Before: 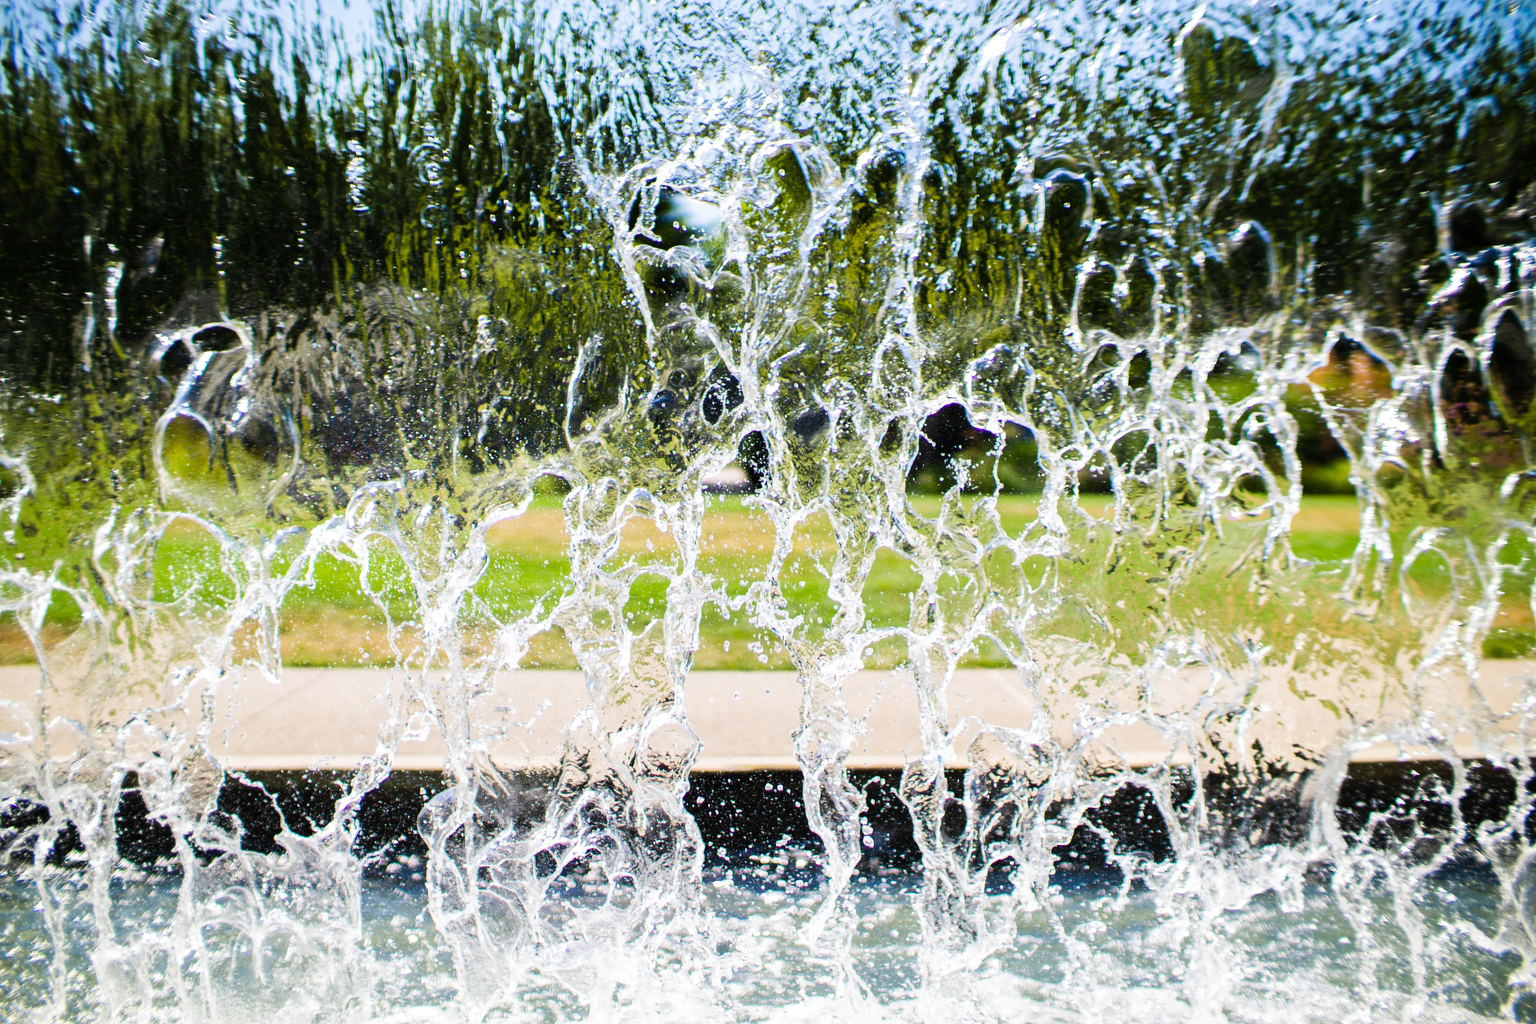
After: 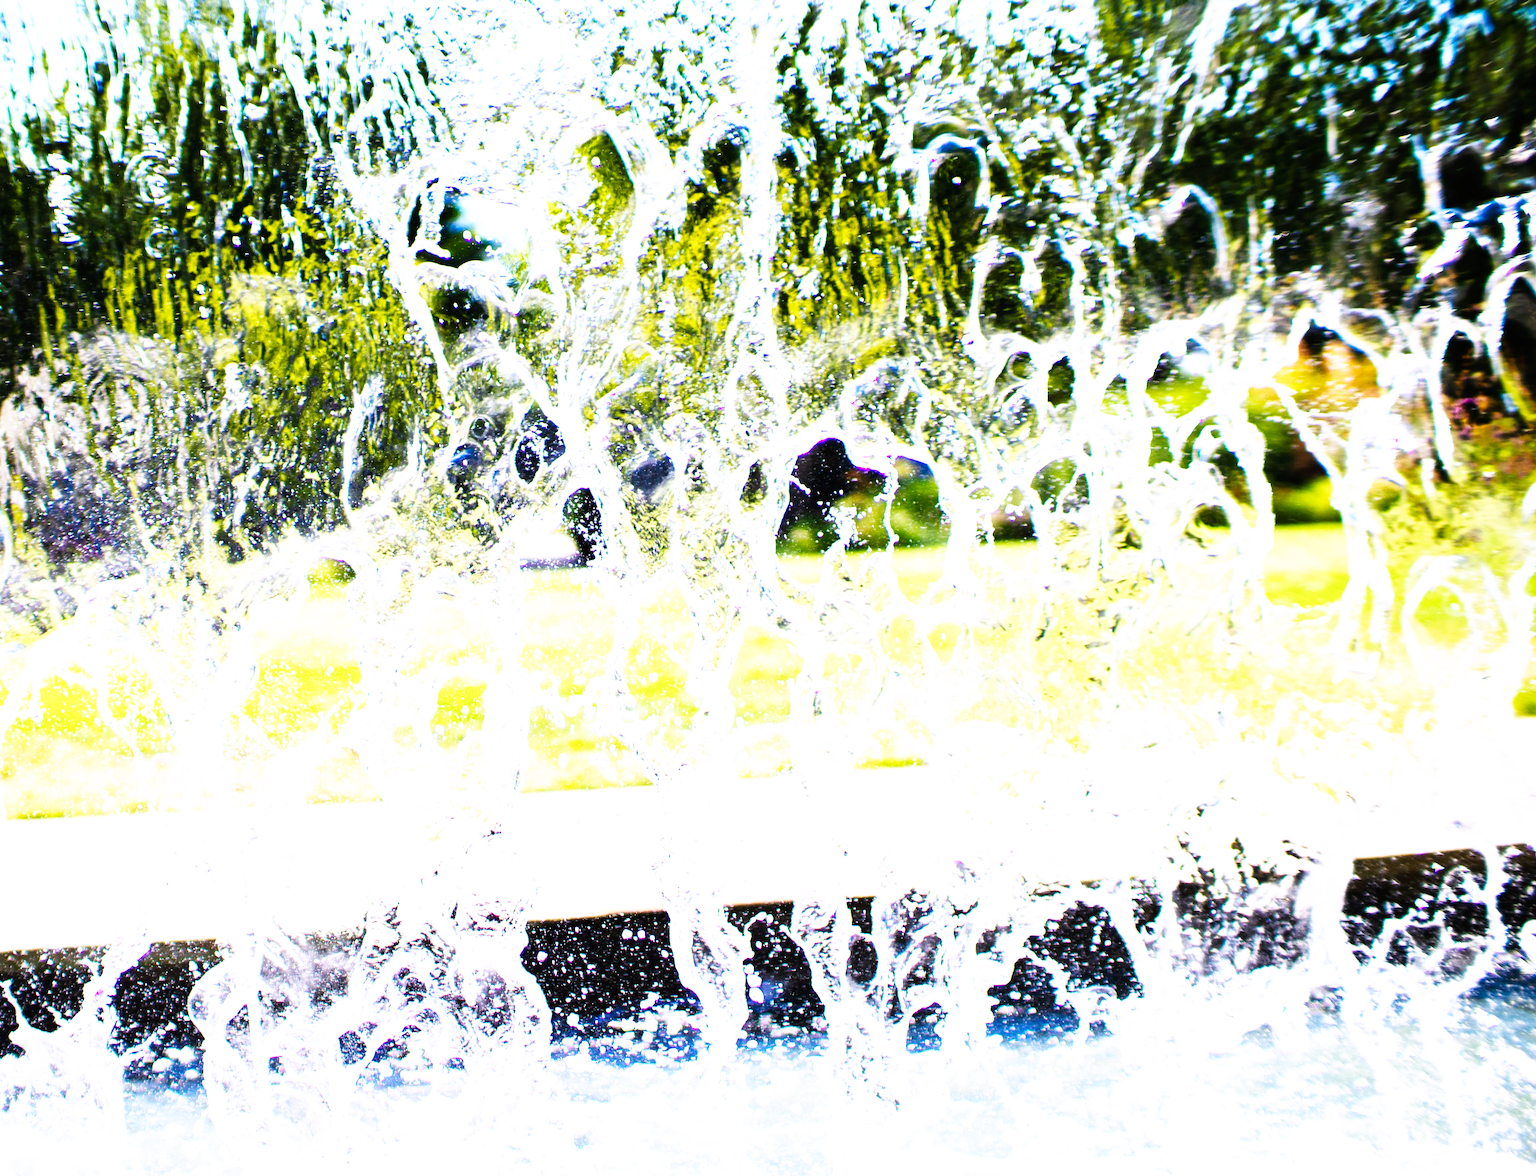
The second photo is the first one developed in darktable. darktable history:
crop: left 17.582%, bottom 0.031%
white balance: red 1.042, blue 1.17
base curve: curves: ch0 [(0, 0) (0.007, 0.004) (0.027, 0.03) (0.046, 0.07) (0.207, 0.54) (0.442, 0.872) (0.673, 0.972) (1, 1)], preserve colors none
rotate and perspective: rotation -3.52°, crop left 0.036, crop right 0.964, crop top 0.081, crop bottom 0.919
exposure: exposure 0.648 EV, compensate highlight preservation false
